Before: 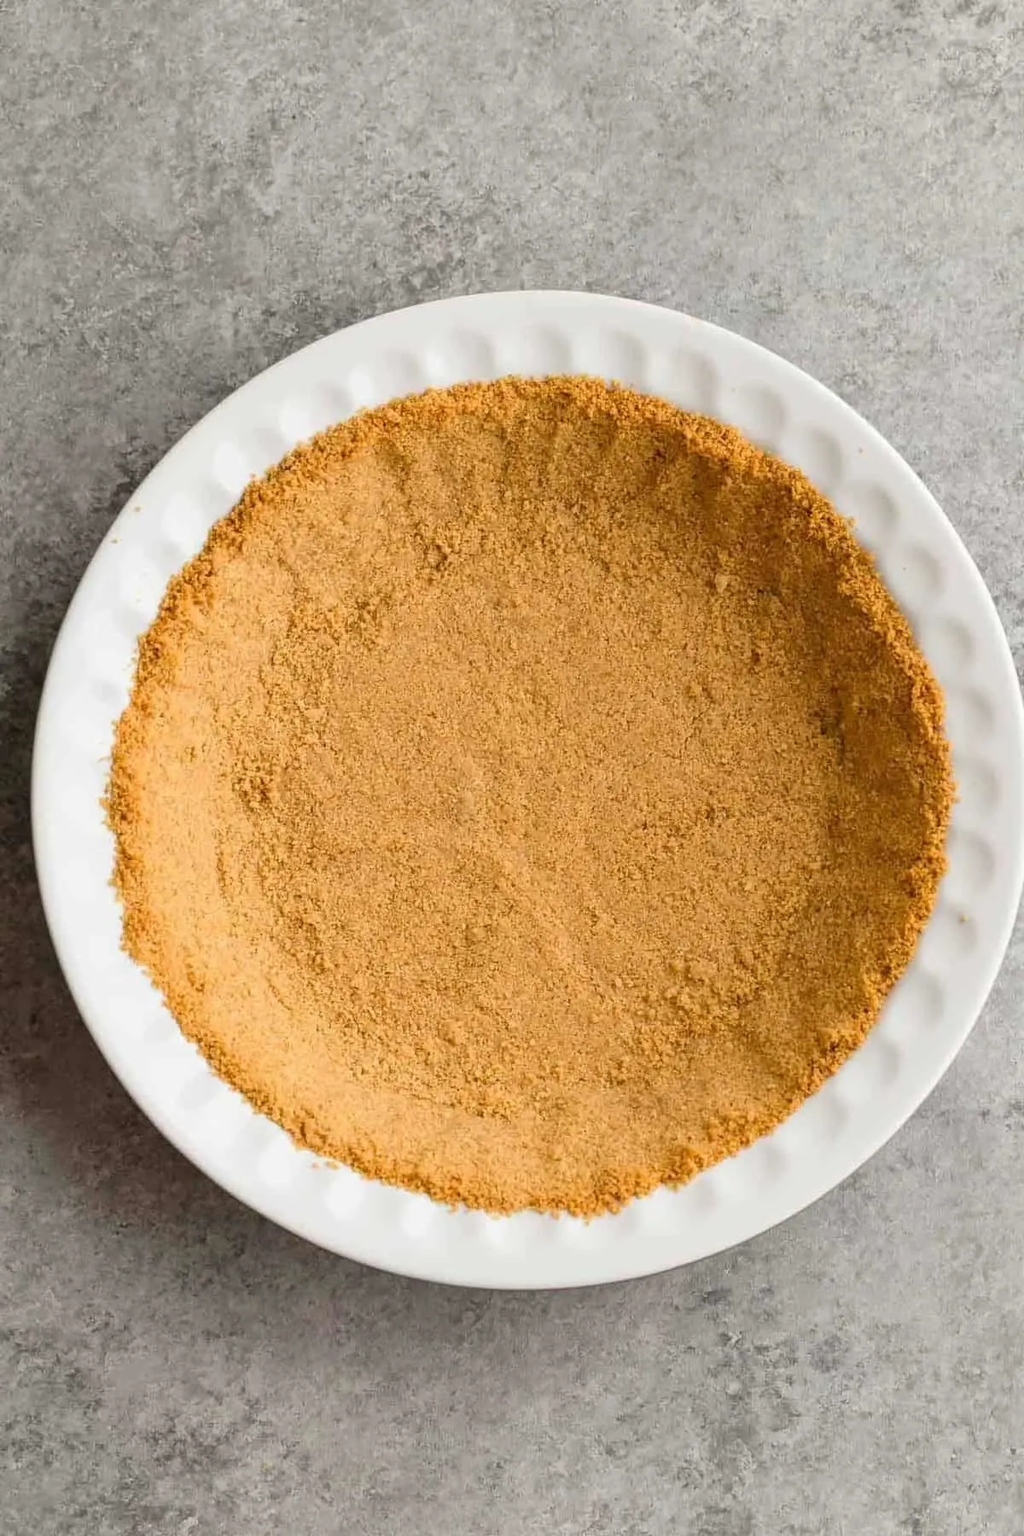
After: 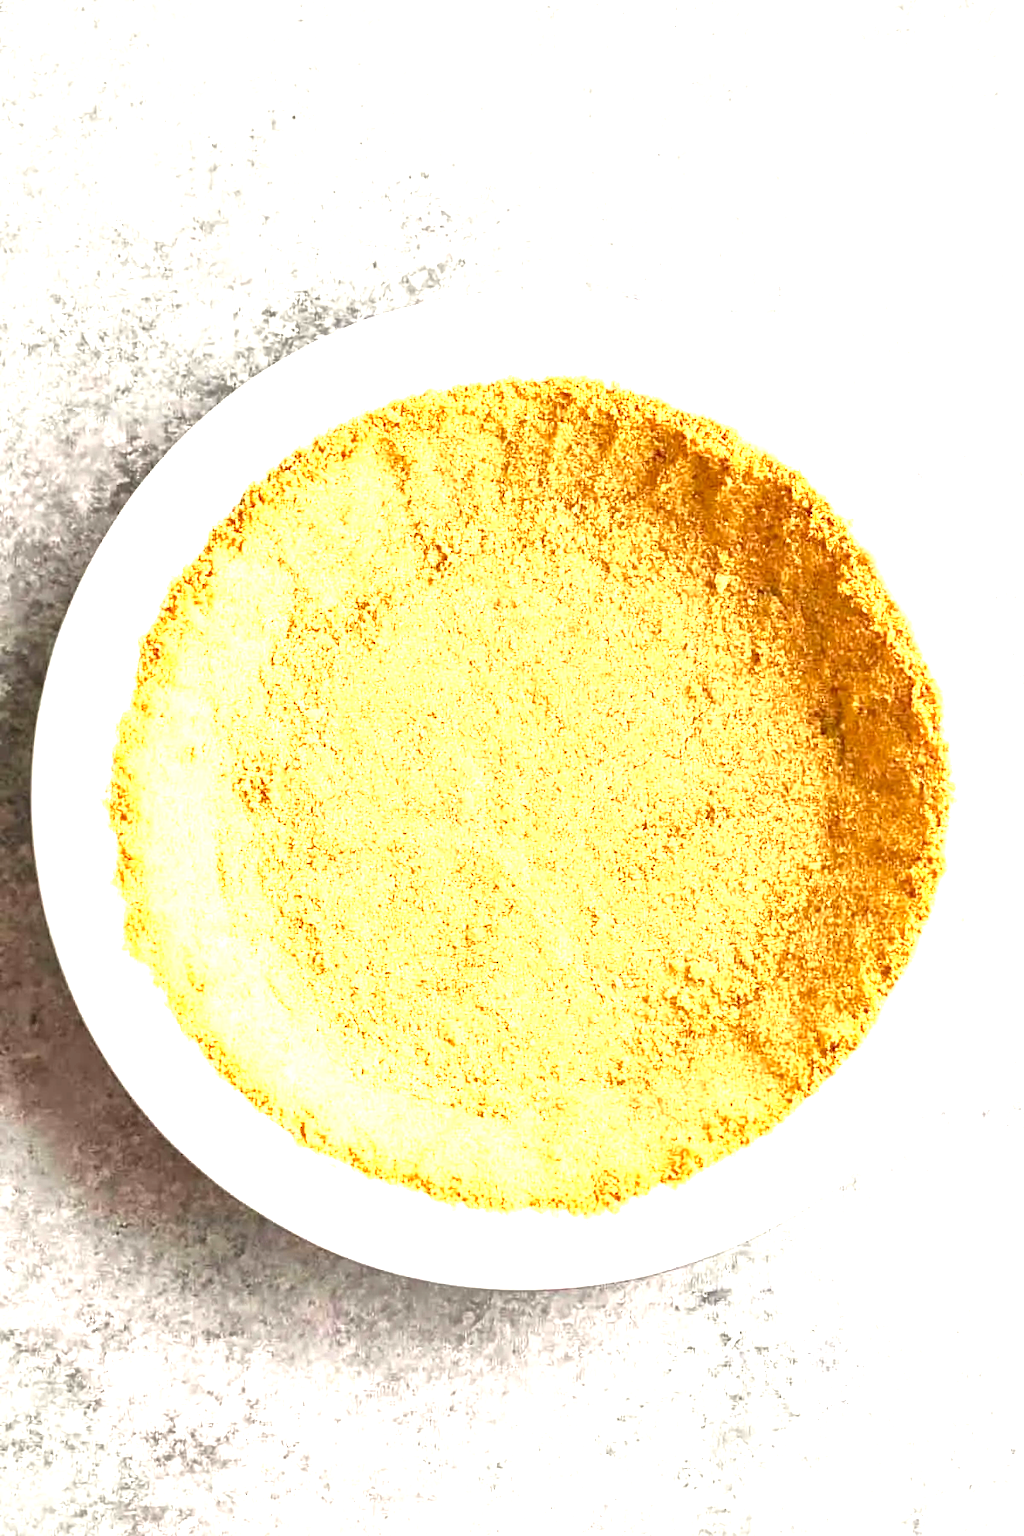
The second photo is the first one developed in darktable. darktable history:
exposure: exposure 1.995 EV, compensate highlight preservation false
local contrast: mode bilateral grid, contrast 99, coarseness 99, detail 165%, midtone range 0.2
